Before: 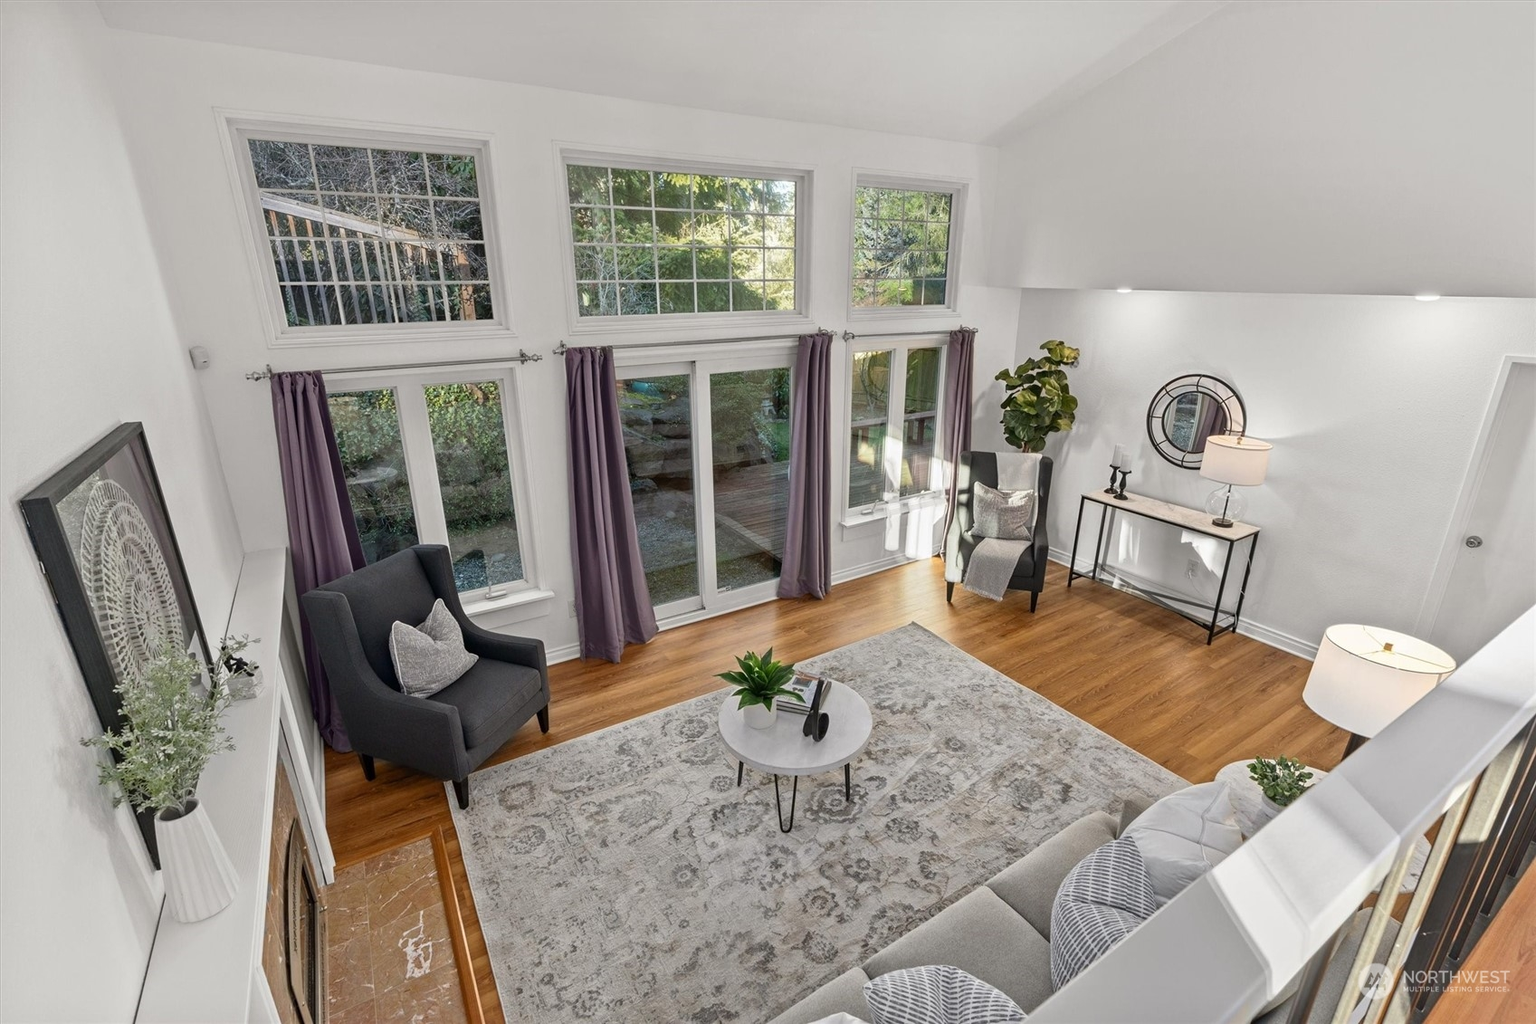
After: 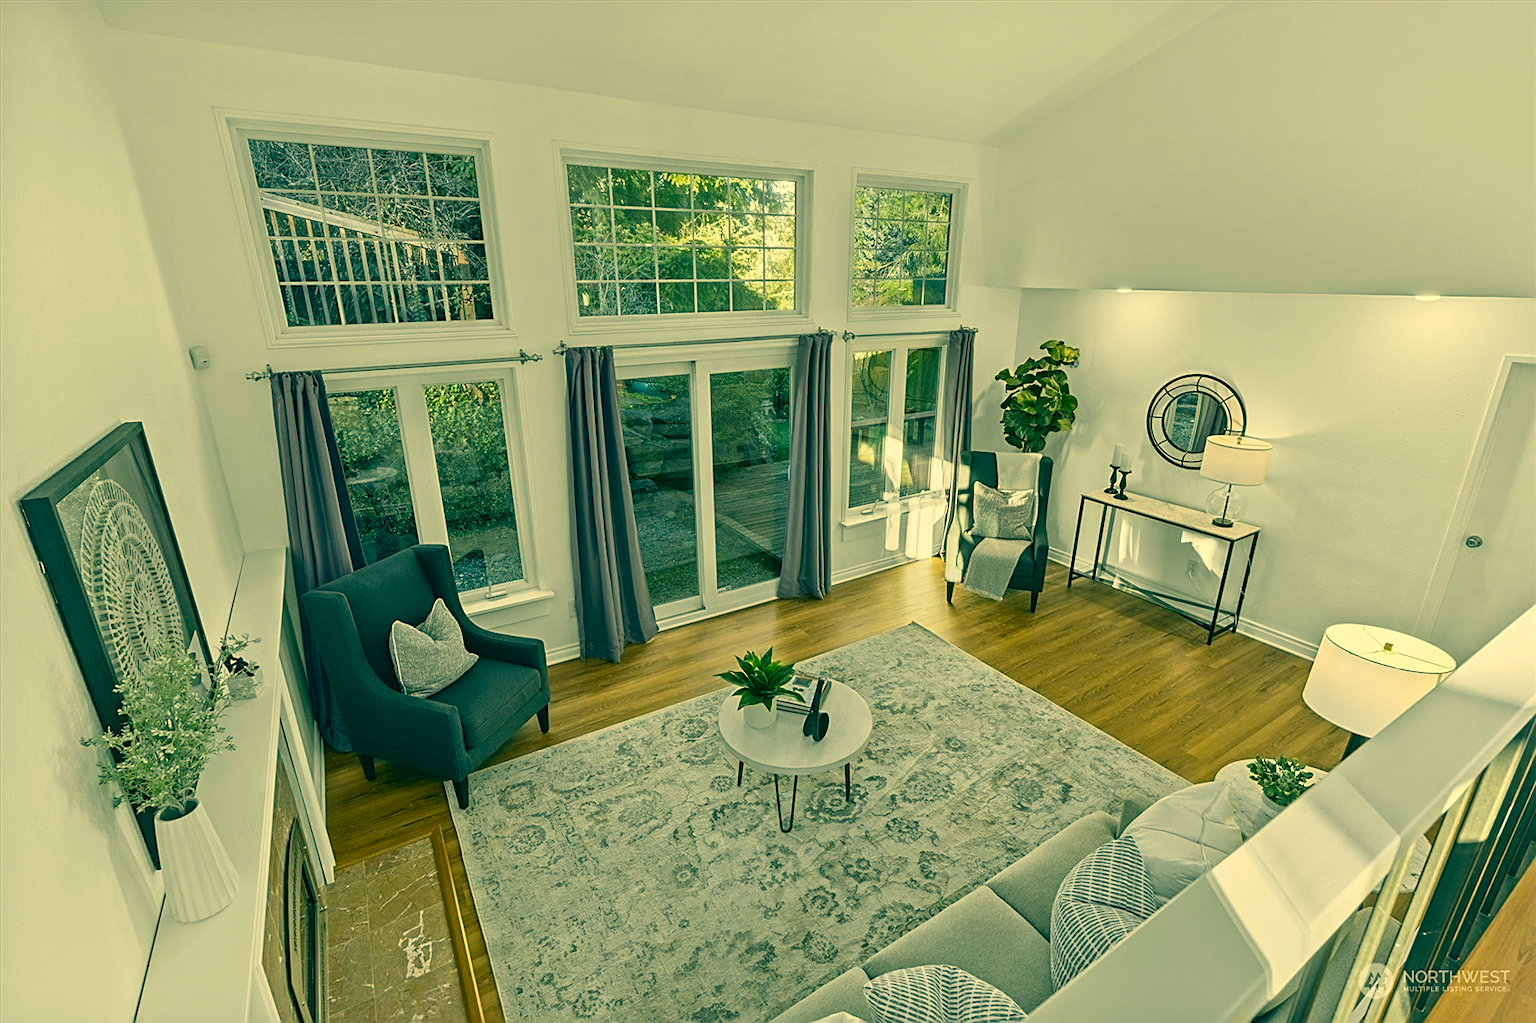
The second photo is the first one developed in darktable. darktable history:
color correction: highlights a* 1.73, highlights b* 34.34, shadows a* -36.29, shadows b* -5.9
sharpen: on, module defaults
